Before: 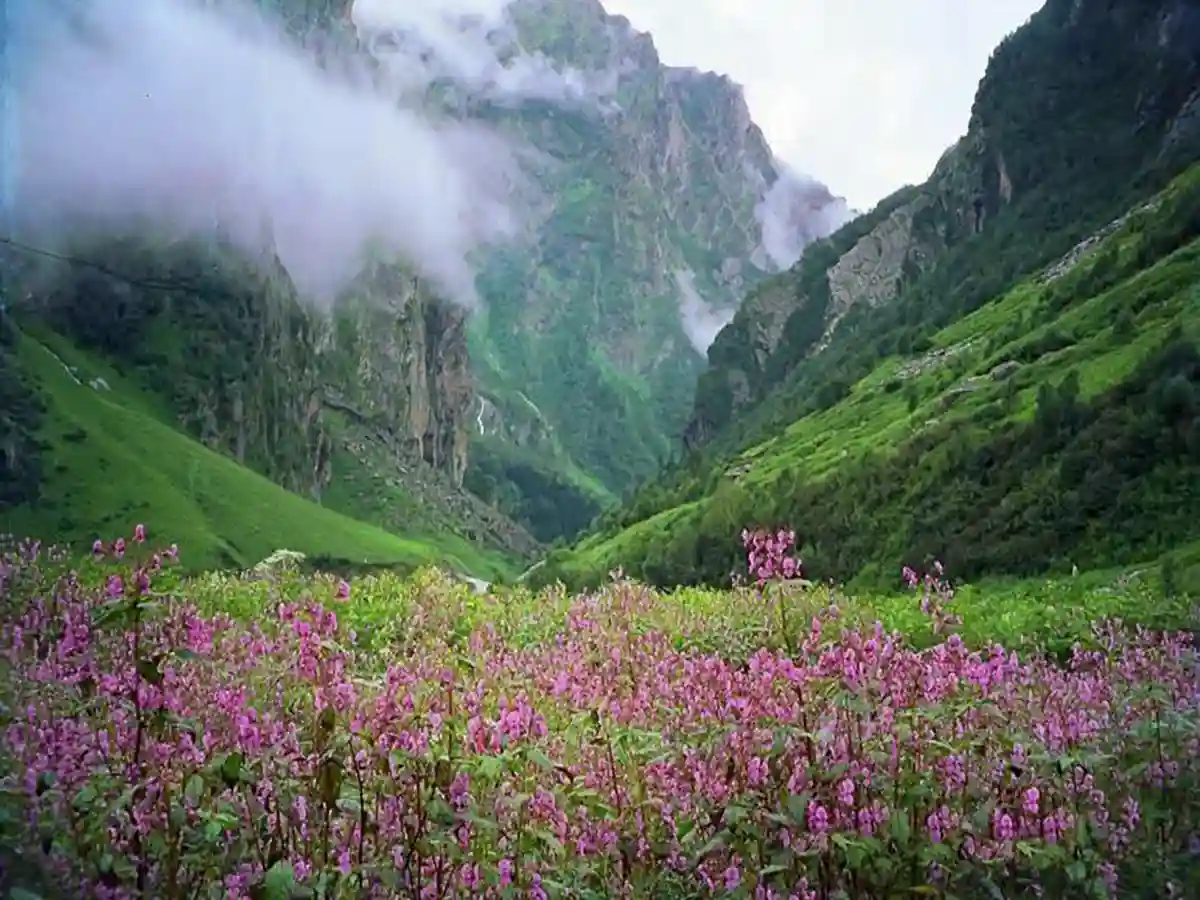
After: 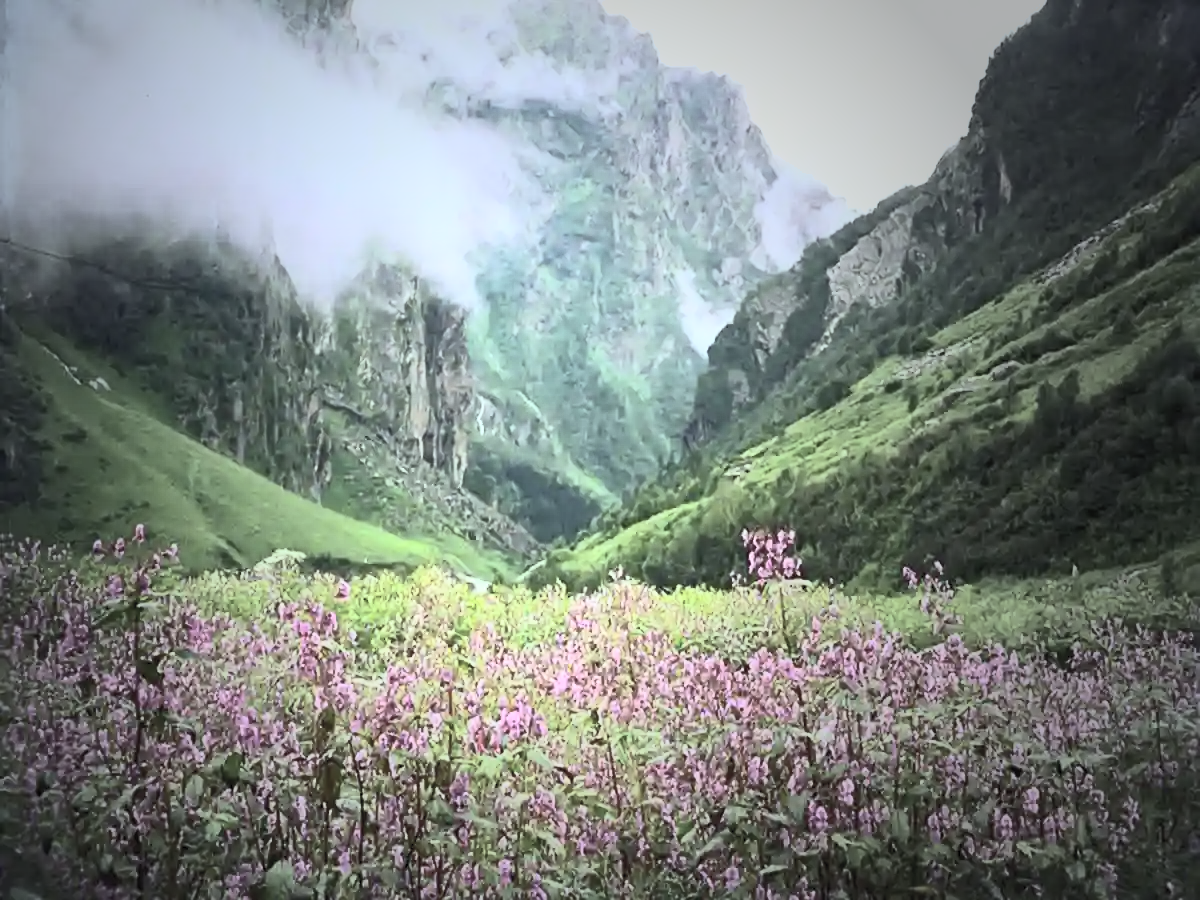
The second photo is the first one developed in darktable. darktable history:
white balance: red 0.925, blue 1.046
exposure: exposure 0.3 EV, compensate highlight preservation false
contrast brightness saturation: contrast 0.57, brightness 0.57, saturation -0.34
shadows and highlights: on, module defaults
vignetting: fall-off start 33.76%, fall-off radius 64.94%, brightness -0.575, center (-0.12, -0.002), width/height ratio 0.959
color correction: highlights b* 3
